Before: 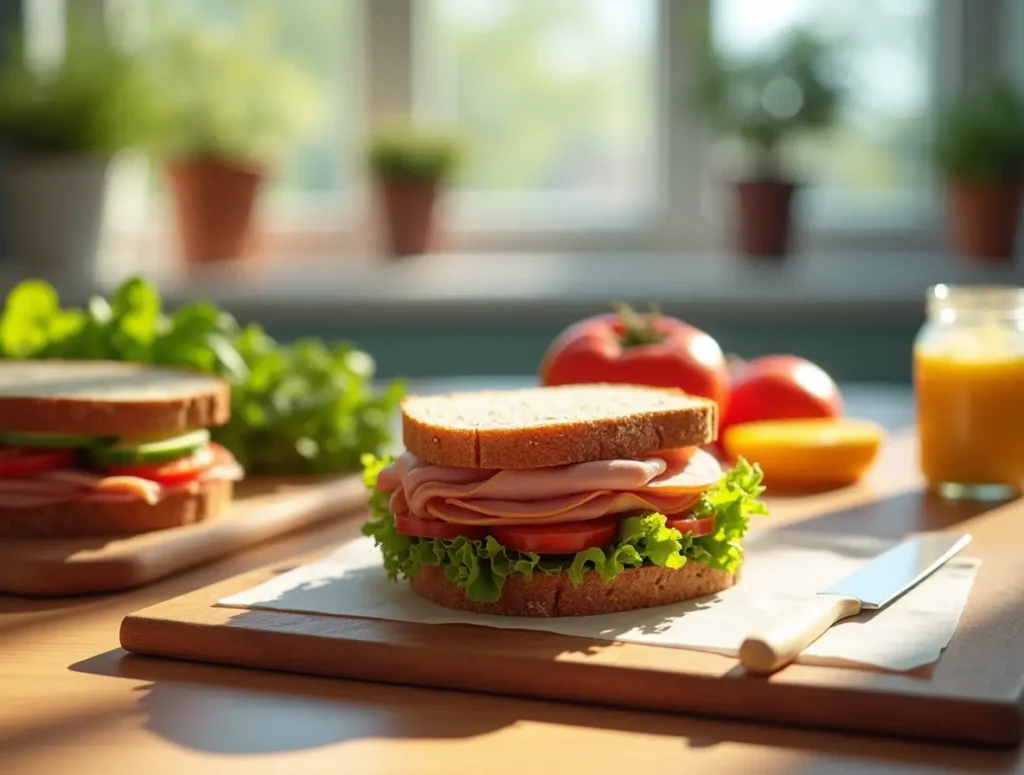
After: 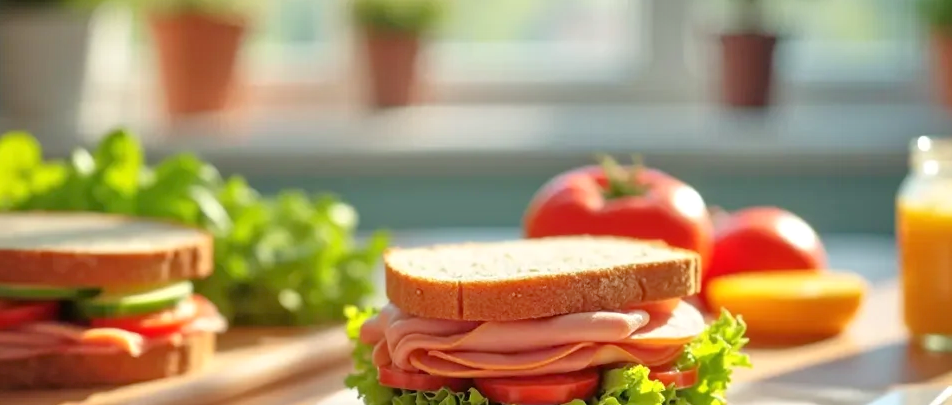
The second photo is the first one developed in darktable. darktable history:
tone equalizer: -7 EV 0.15 EV, -6 EV 0.6 EV, -5 EV 1.15 EV, -4 EV 1.33 EV, -3 EV 1.15 EV, -2 EV 0.6 EV, -1 EV 0.15 EV, mask exposure compensation -0.5 EV
crop: left 1.744%, top 19.225%, right 5.069%, bottom 28.357%
exposure: compensate highlight preservation false
